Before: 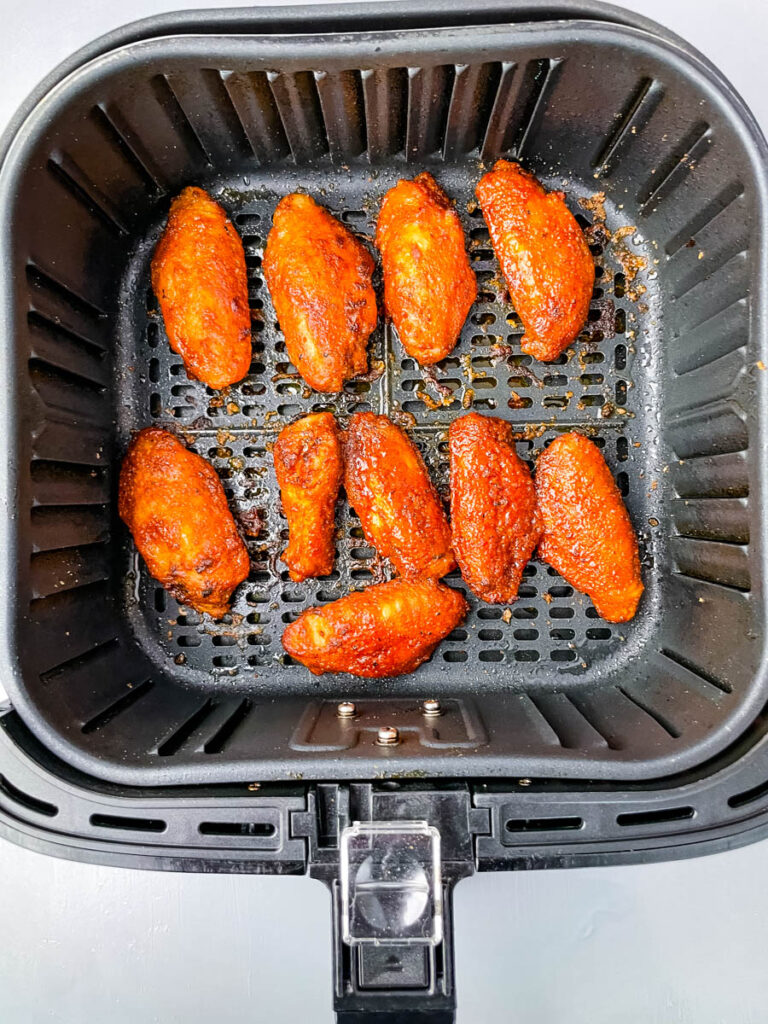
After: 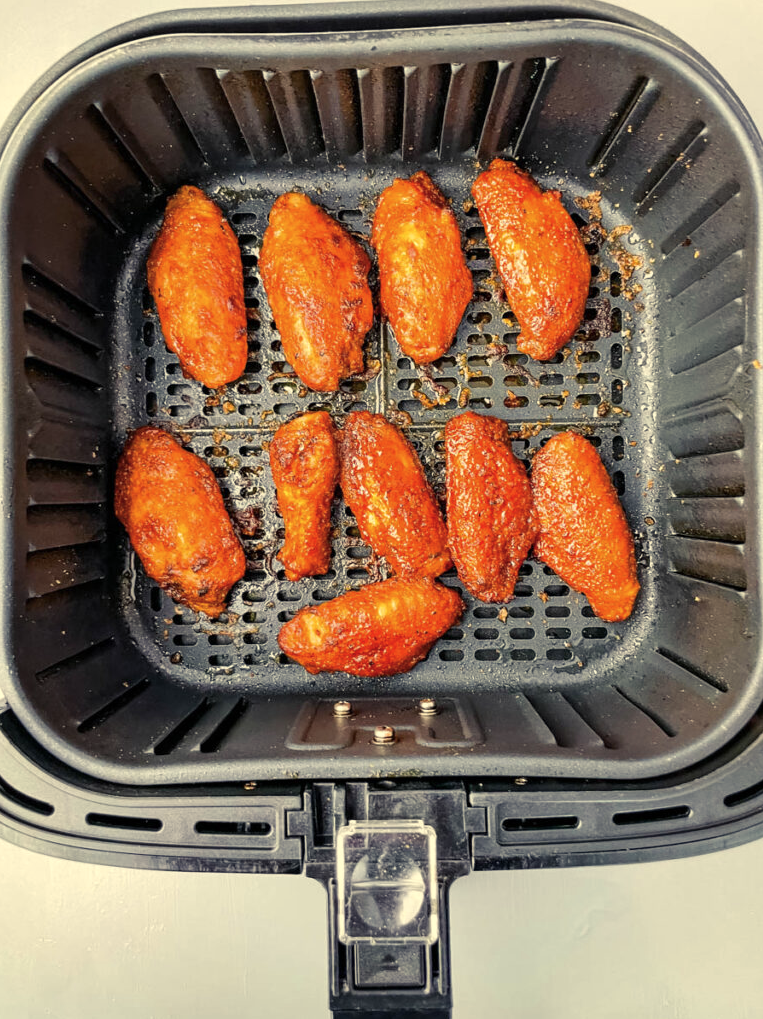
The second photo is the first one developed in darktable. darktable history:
color balance rgb: shadows lift › chroma 2%, shadows lift › hue 263°, highlights gain › chroma 8%, highlights gain › hue 84°, linear chroma grading › global chroma -15%, saturation formula JzAzBz (2021)
crop and rotate: left 0.614%, top 0.179%, bottom 0.309%
color zones: curves: ch0 [(0.25, 0.5) (0.463, 0.627) (0.484, 0.637) (0.75, 0.5)]
